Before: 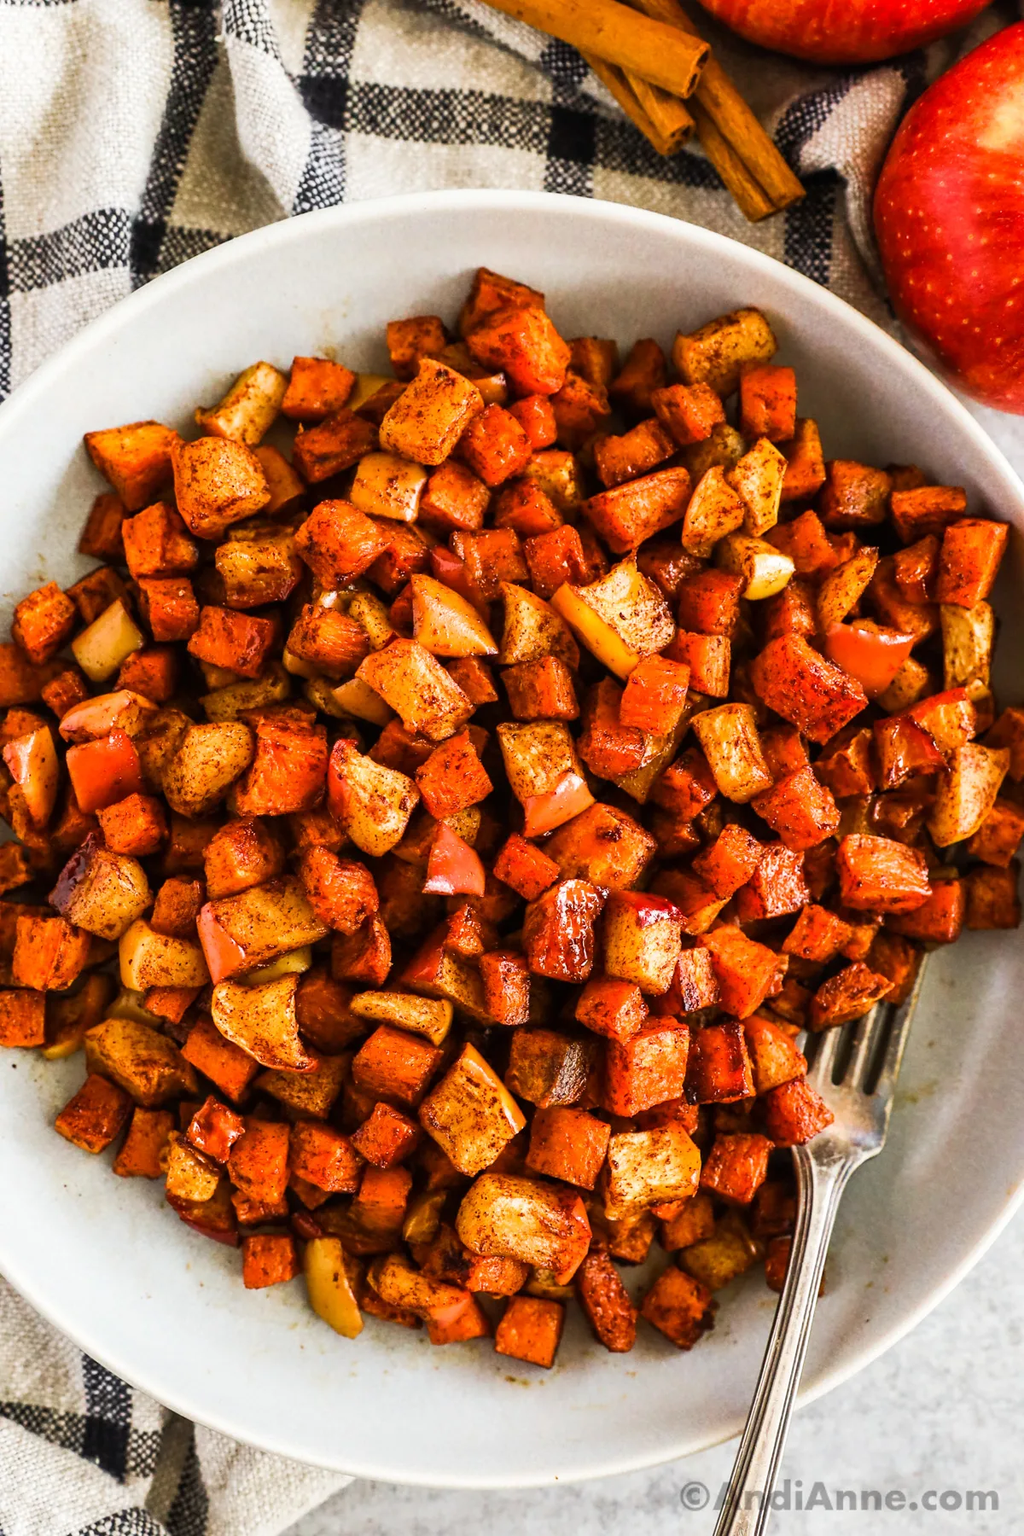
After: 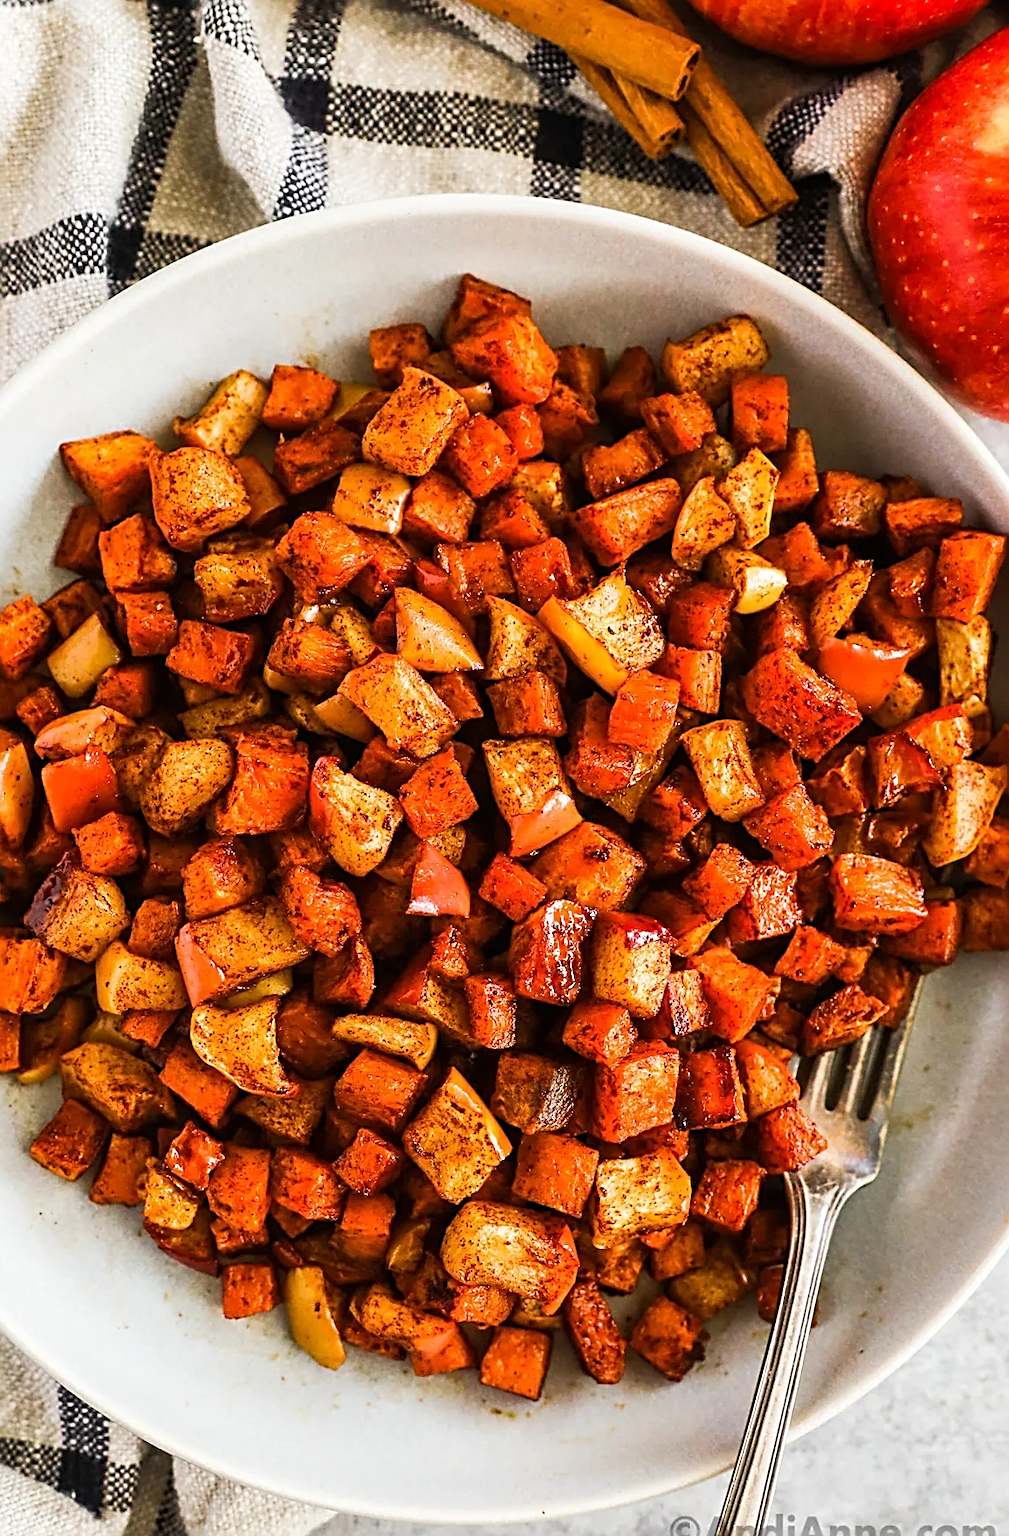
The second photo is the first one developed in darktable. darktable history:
sharpen: radius 2.584, amount 0.688
crop and rotate: left 2.536%, right 1.107%, bottom 2.246%
